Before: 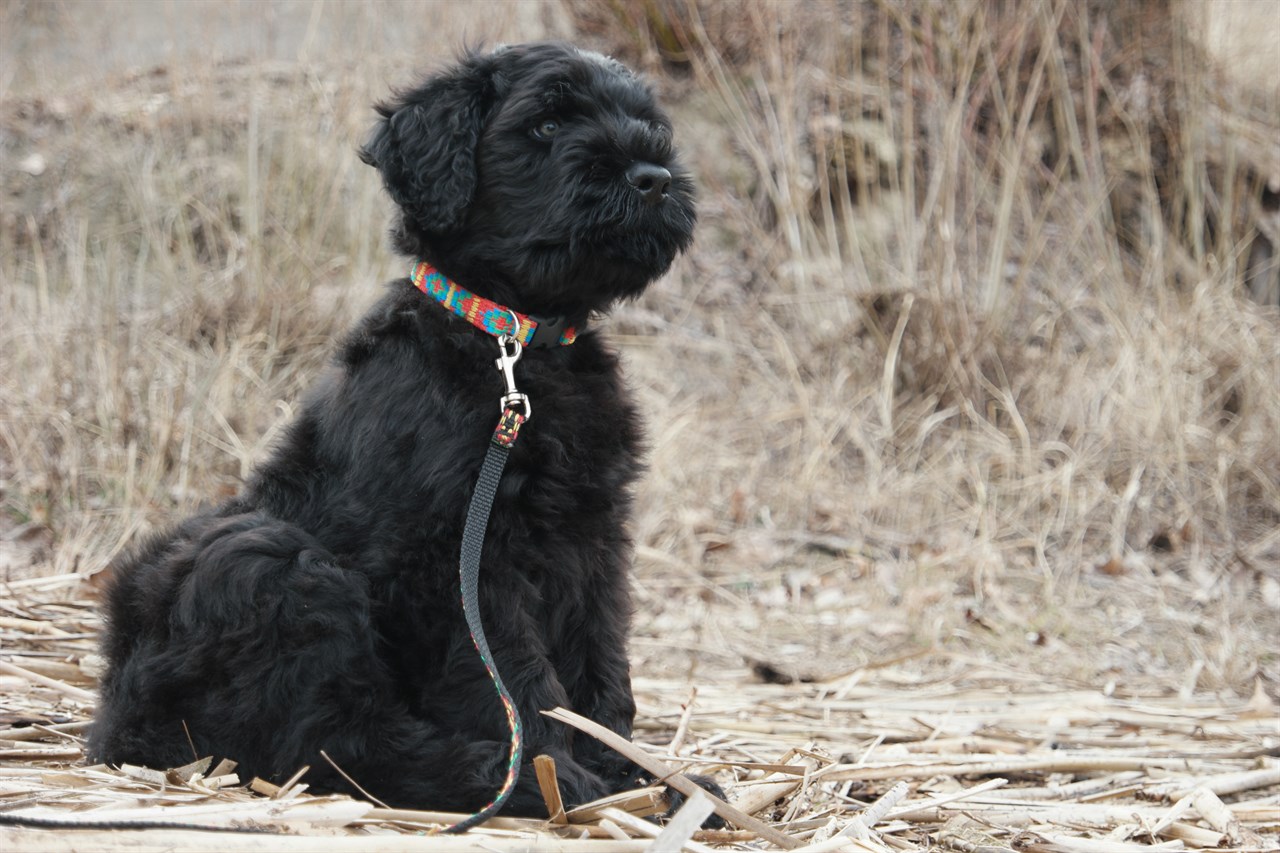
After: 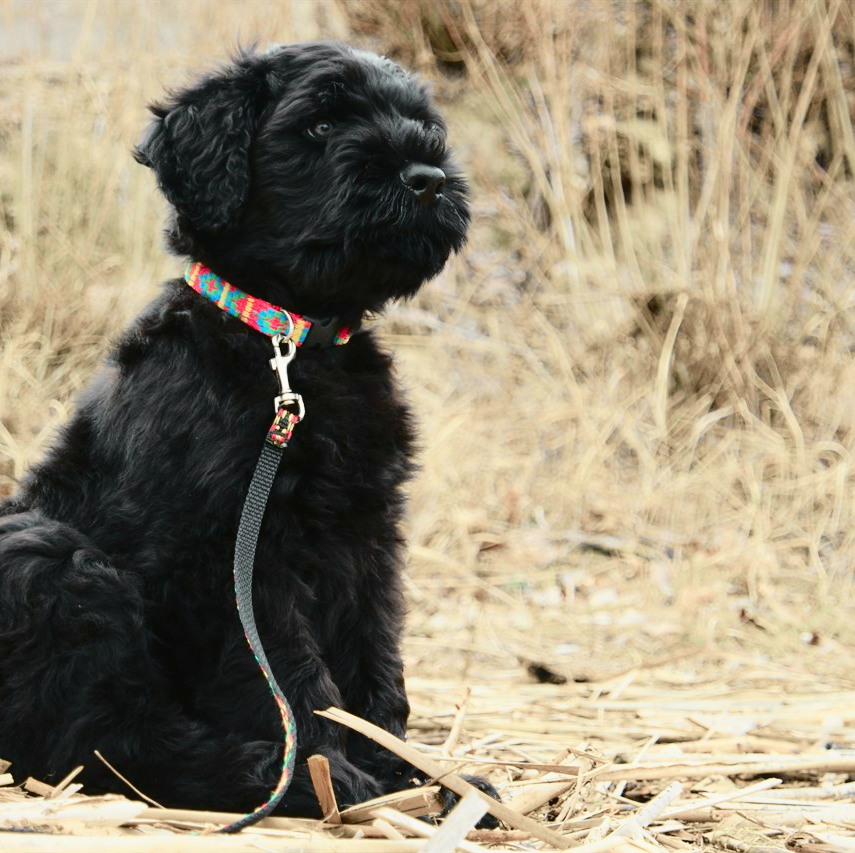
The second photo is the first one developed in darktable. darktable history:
tone curve: curves: ch0 [(0, 0.006) (0.184, 0.117) (0.405, 0.46) (0.456, 0.528) (0.634, 0.728) (0.877, 0.89) (0.984, 0.935)]; ch1 [(0, 0) (0.443, 0.43) (0.492, 0.489) (0.566, 0.579) (0.595, 0.625) (0.608, 0.667) (0.65, 0.729) (1, 1)]; ch2 [(0, 0) (0.33, 0.301) (0.421, 0.443) (0.447, 0.489) (0.492, 0.498) (0.537, 0.583) (0.586, 0.591) (0.663, 0.686) (1, 1)], color space Lab, independent channels, preserve colors none
crop and rotate: left 17.732%, right 15.423%
exposure: exposure -0.048 EV, compensate highlight preservation false
levels: levels [0, 0.476, 0.951]
